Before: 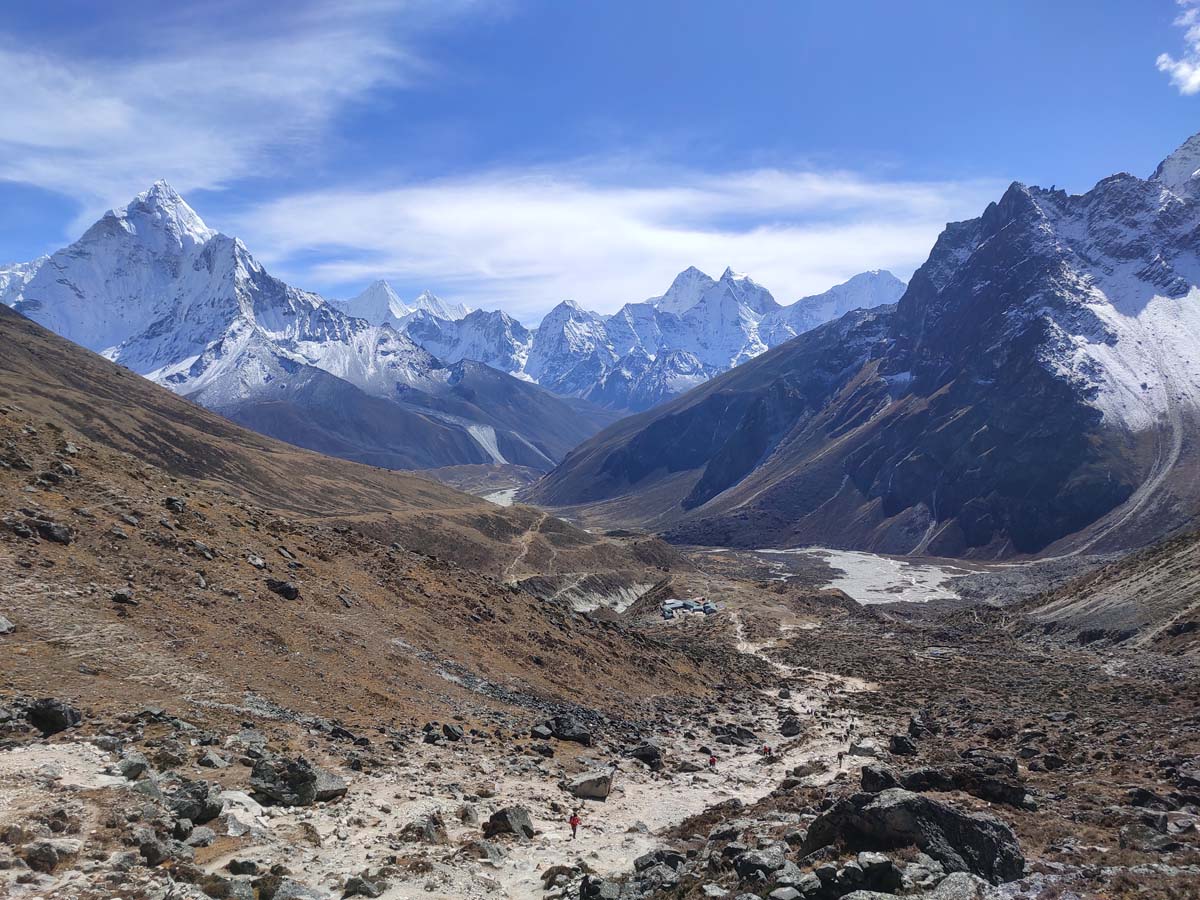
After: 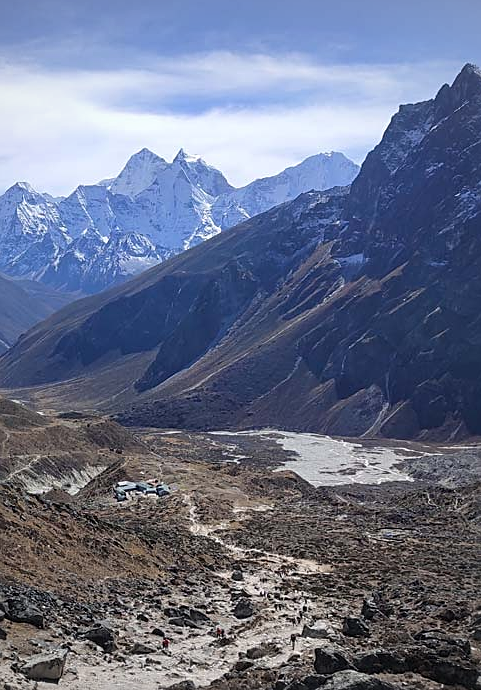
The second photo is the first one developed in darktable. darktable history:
crop: left 45.661%, top 13.197%, right 14.2%, bottom 10.035%
sharpen: on, module defaults
vignetting: fall-off start 84.86%, fall-off radius 80.51%, brightness -0.266, width/height ratio 1.221
